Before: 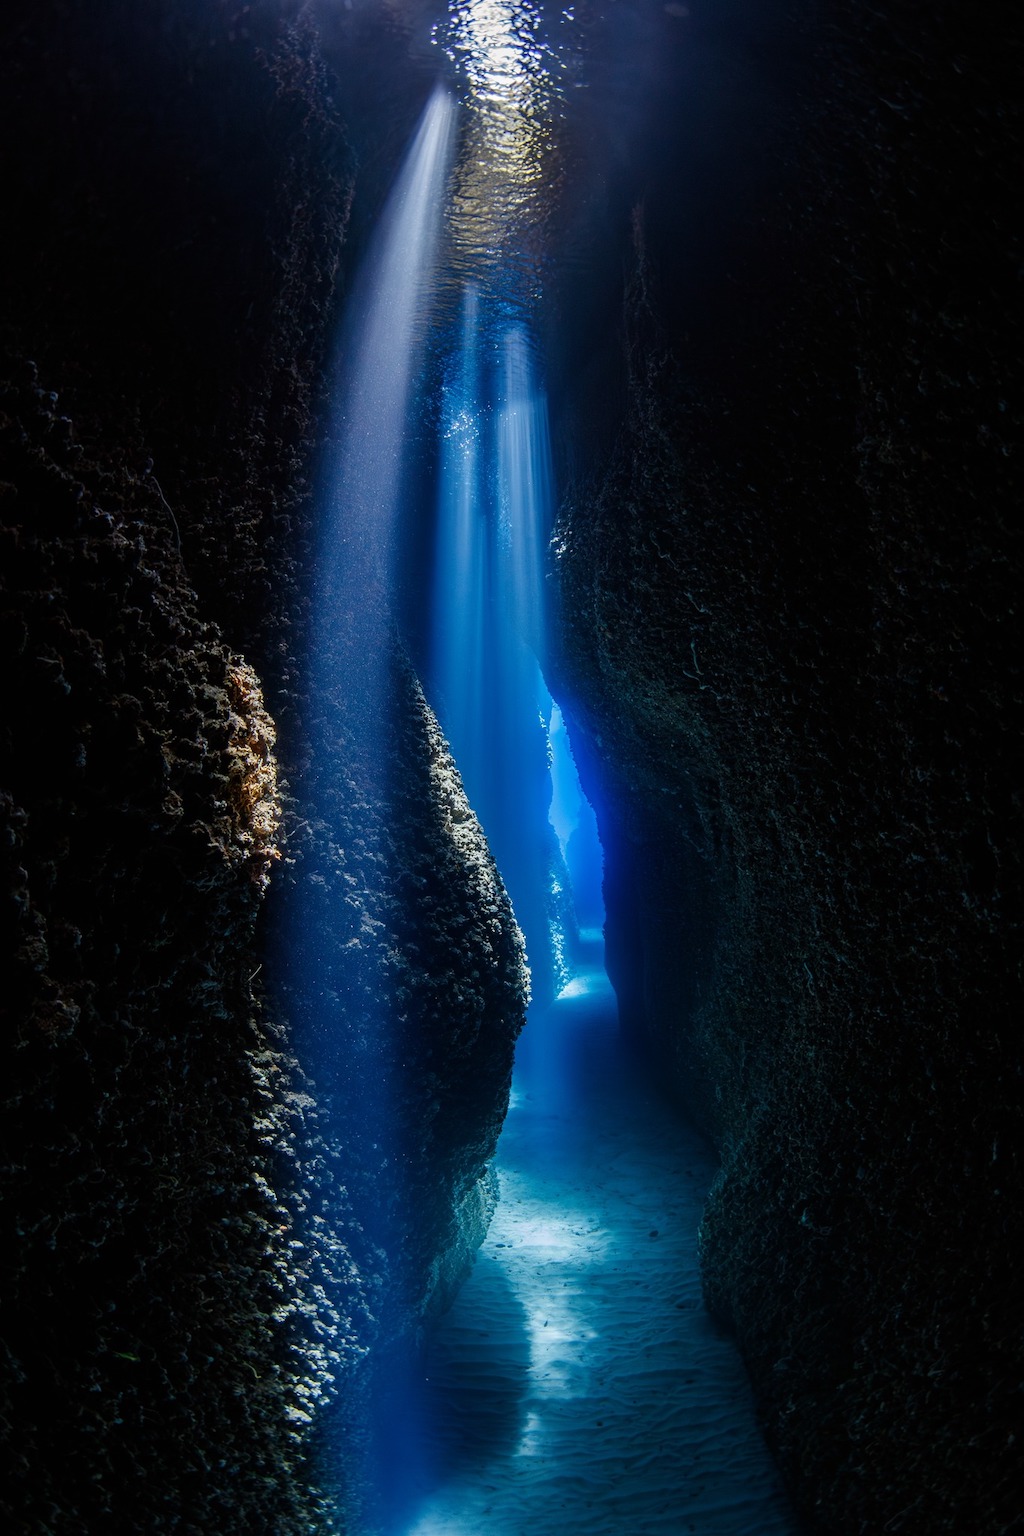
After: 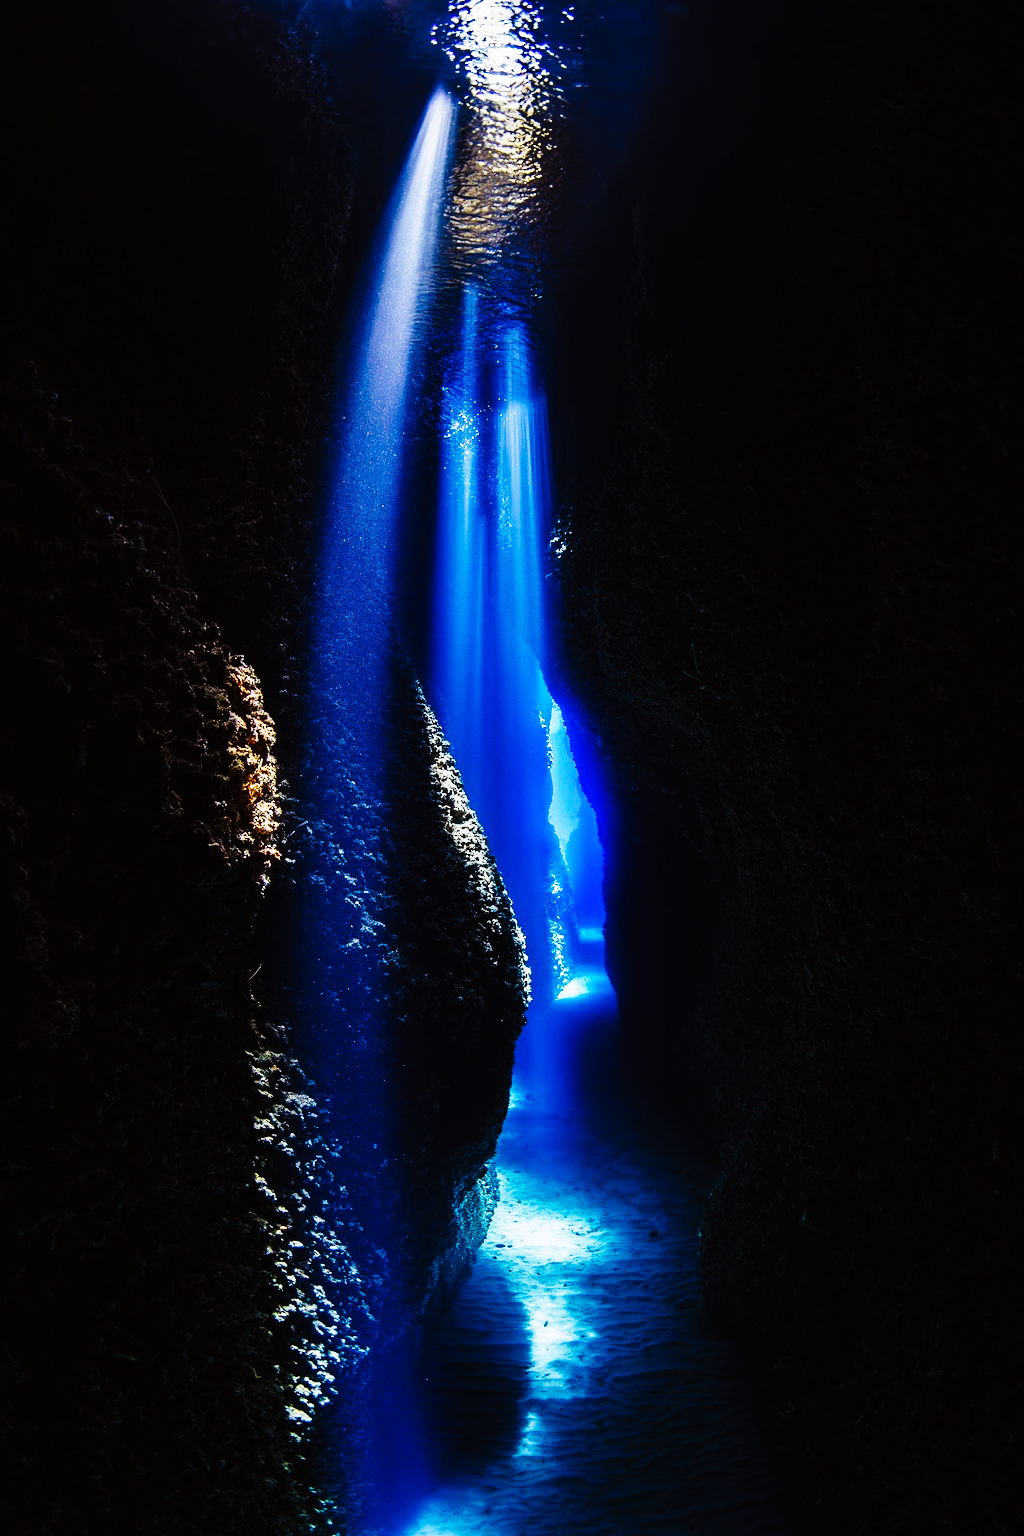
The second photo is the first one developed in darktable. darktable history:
tone curve: curves: ch0 [(0, 0) (0.003, 0.005) (0.011, 0.008) (0.025, 0.01) (0.044, 0.014) (0.069, 0.017) (0.1, 0.022) (0.136, 0.028) (0.177, 0.037) (0.224, 0.049) (0.277, 0.091) (0.335, 0.168) (0.399, 0.292) (0.468, 0.463) (0.543, 0.637) (0.623, 0.792) (0.709, 0.903) (0.801, 0.963) (0.898, 0.985) (1, 1)], preserve colors none
color balance: mode lift, gamma, gain (sRGB), lift [1, 1.049, 1, 1]
